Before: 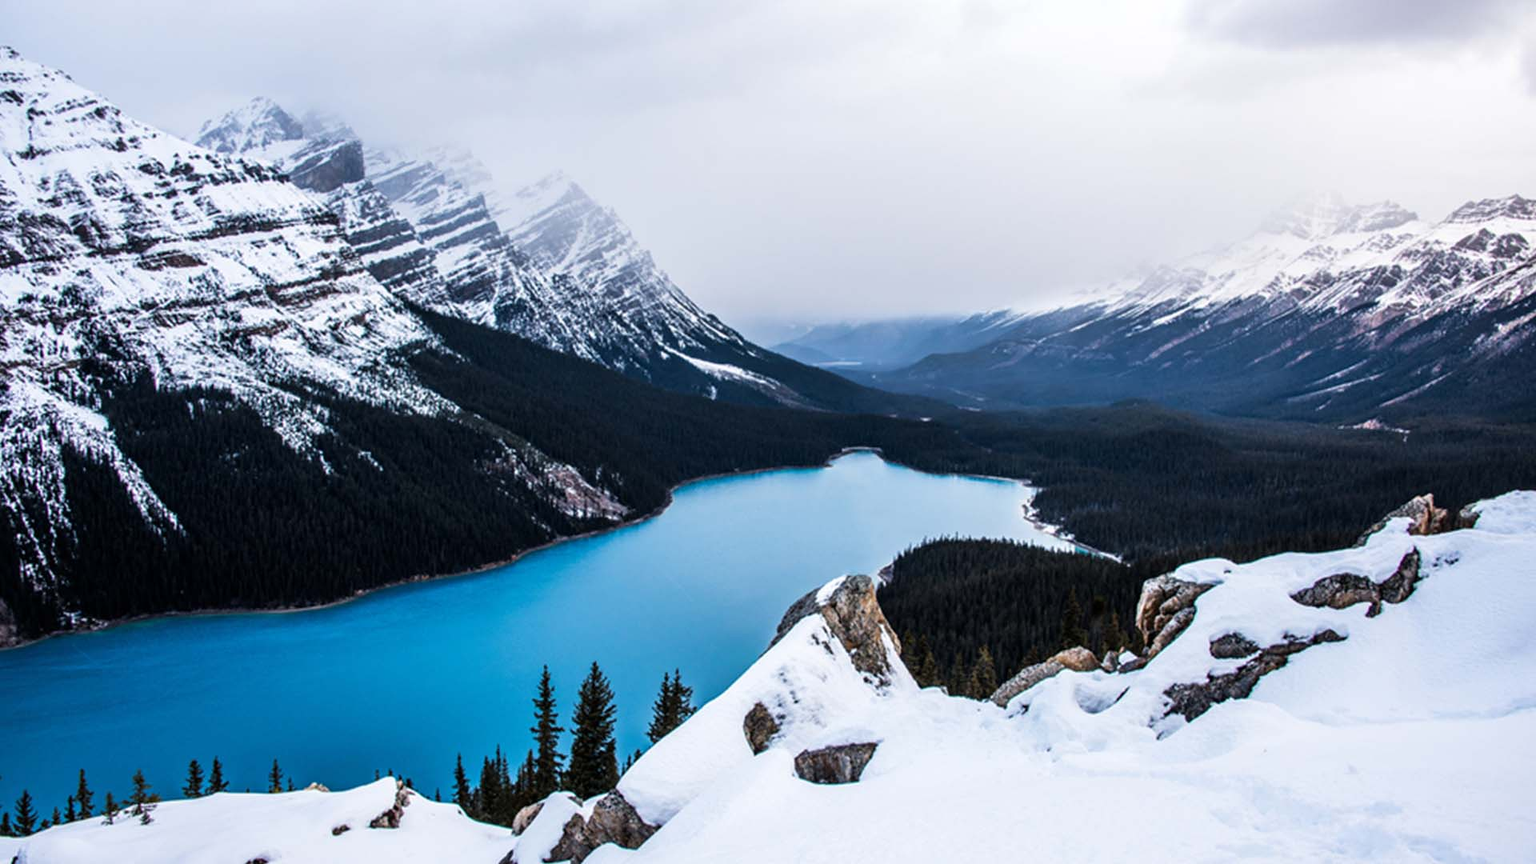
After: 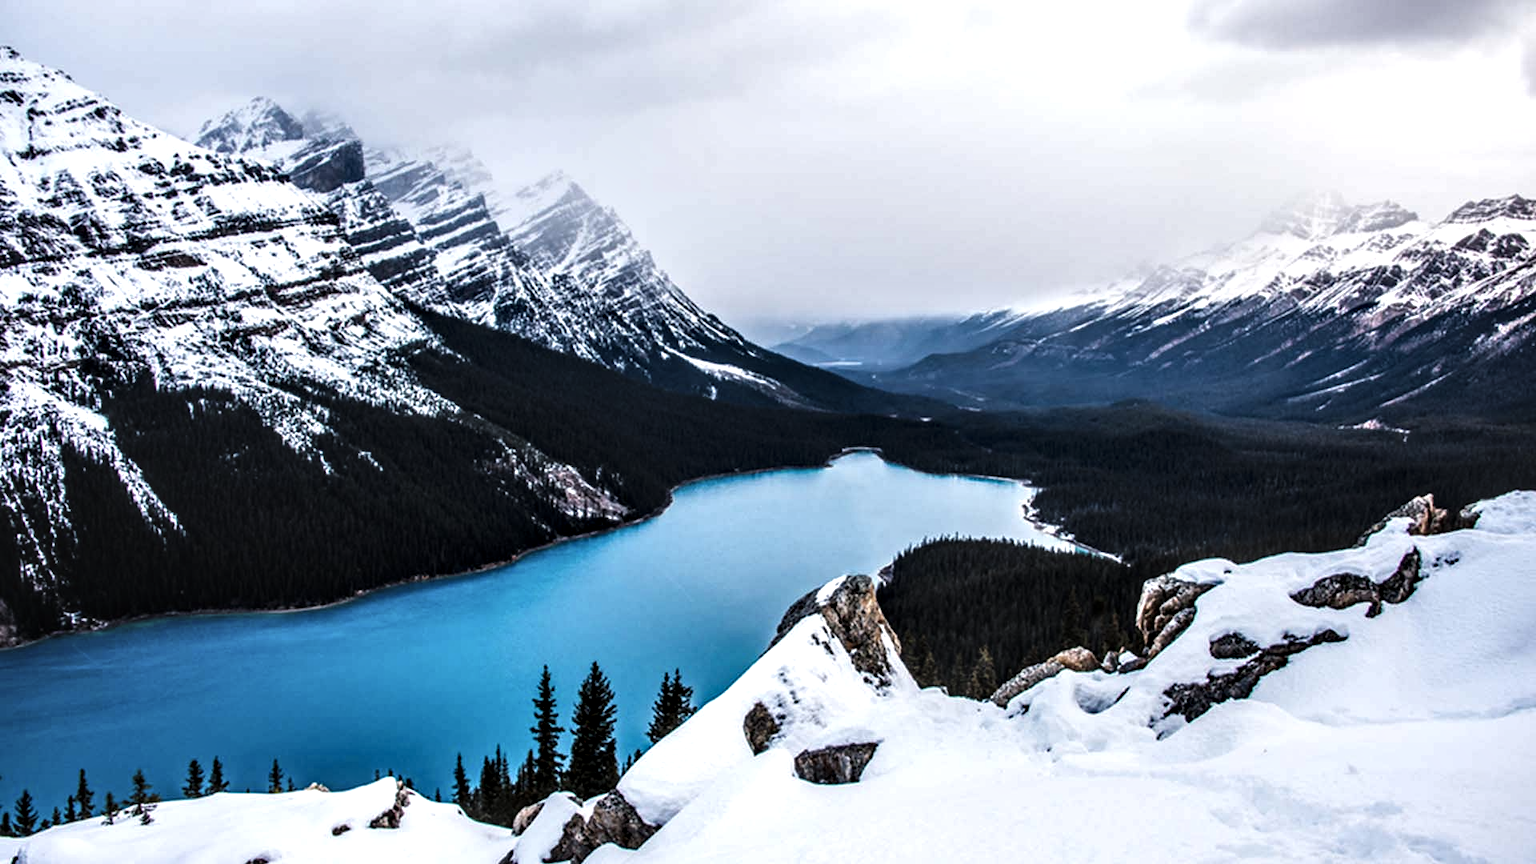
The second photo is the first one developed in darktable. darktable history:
local contrast: highlights 80%, shadows 57%, detail 175%, midtone range 0.602
exposure: black level correction -0.023, exposure -0.039 EV, compensate highlight preservation false
contrast equalizer: y [[0.509, 0.517, 0.523, 0.523, 0.517, 0.509], [0.5 ×6], [0.5 ×6], [0 ×6], [0 ×6]]
